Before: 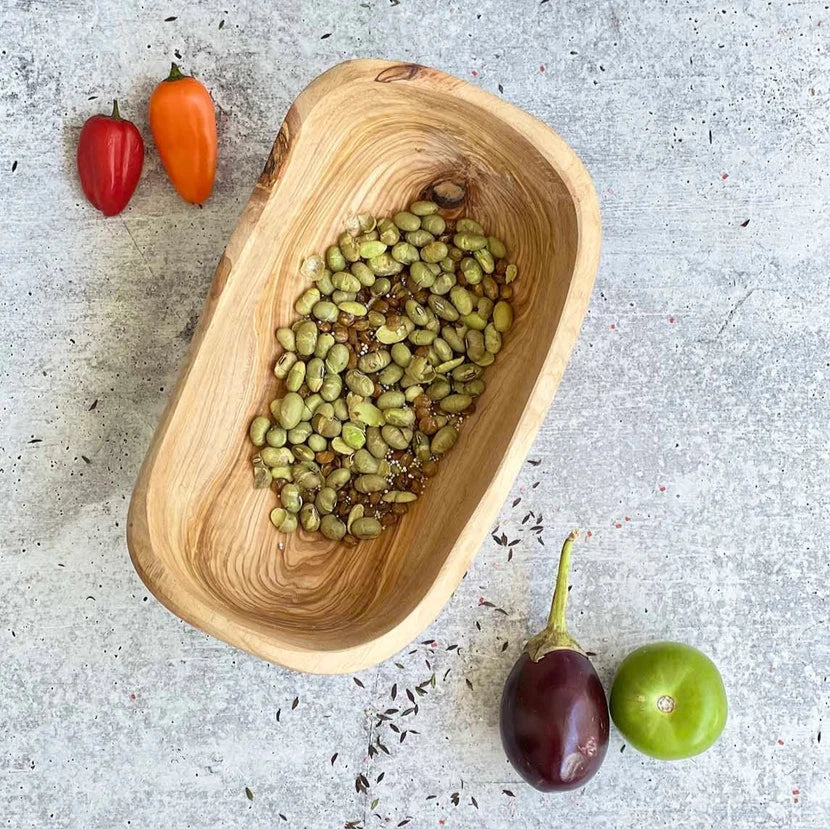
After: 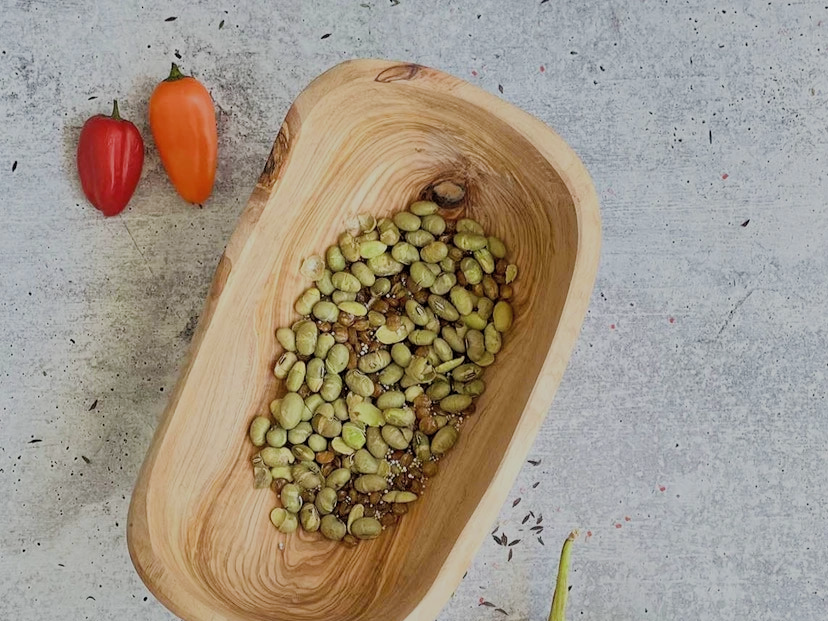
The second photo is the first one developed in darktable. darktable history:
shadows and highlights: on, module defaults
crop: bottom 24.967%
contrast brightness saturation: saturation -0.05
filmic rgb: black relative exposure -7.32 EV, white relative exposure 5.09 EV, hardness 3.2
